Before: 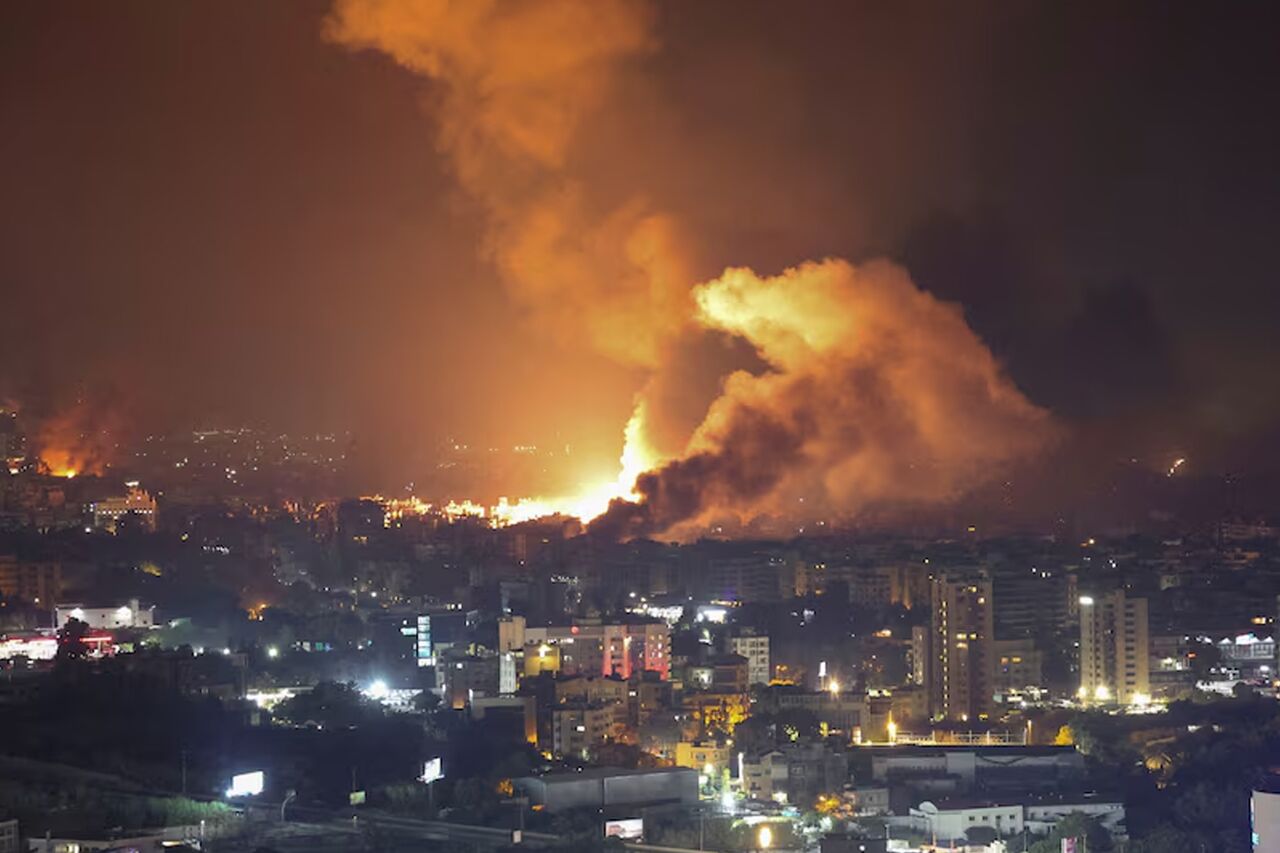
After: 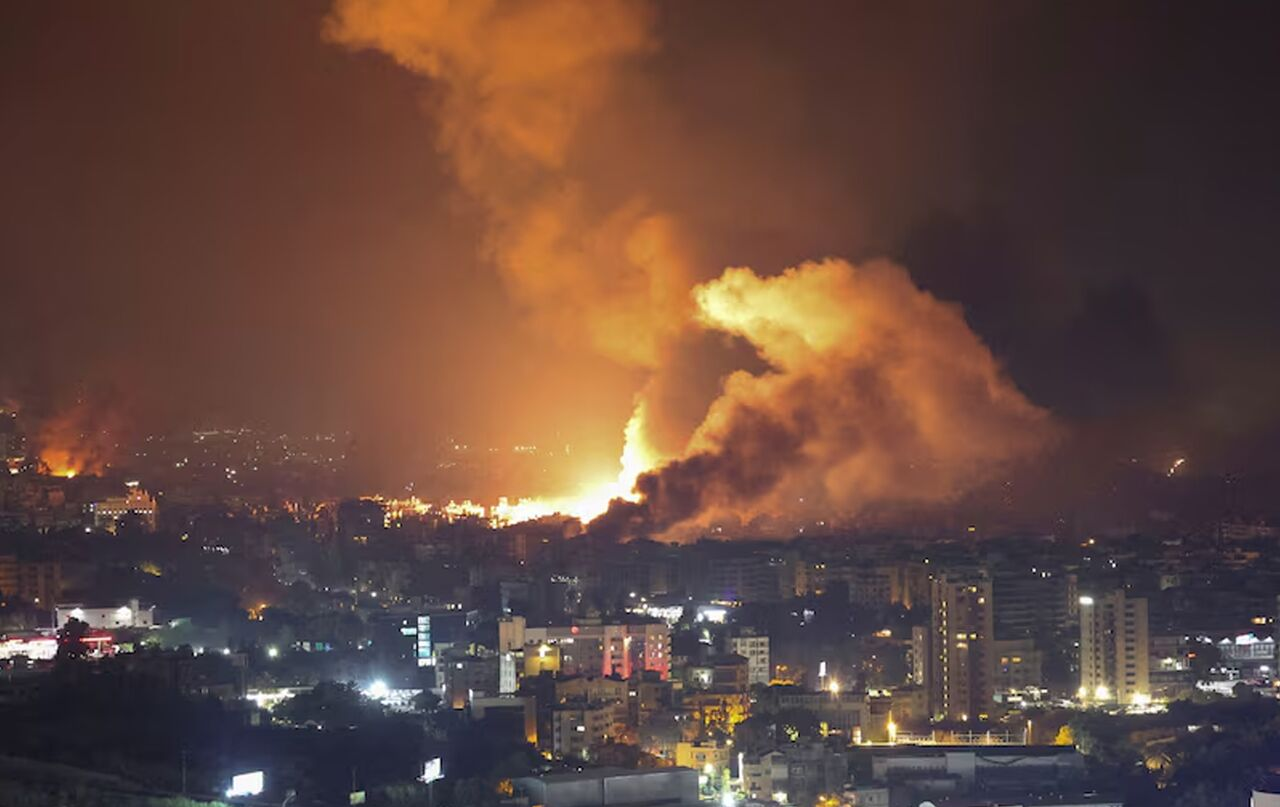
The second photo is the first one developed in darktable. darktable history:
crop and rotate: top 0.012%, bottom 5.277%
tone equalizer: on, module defaults
